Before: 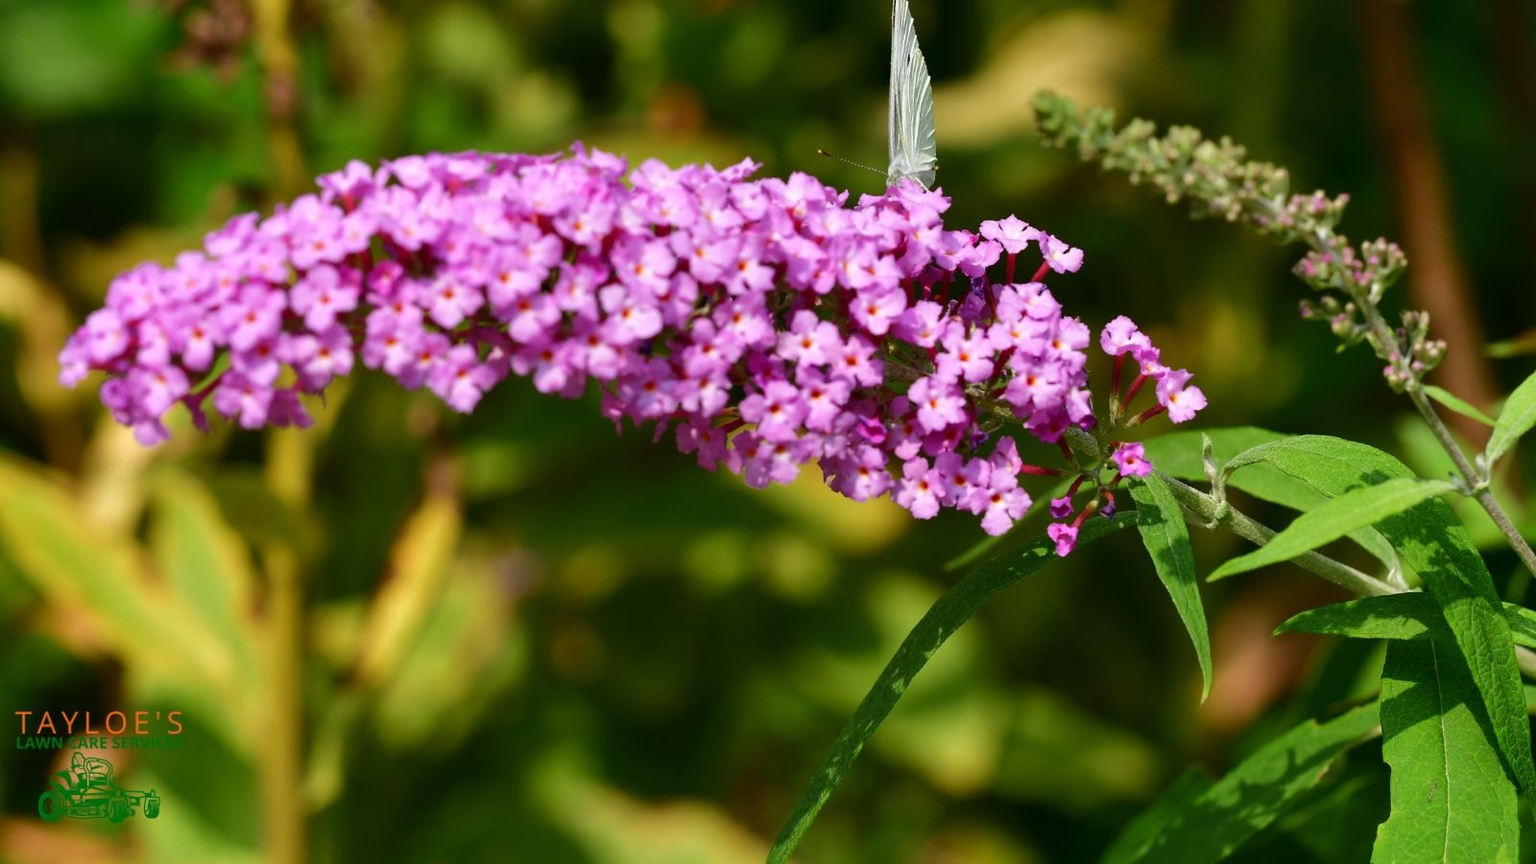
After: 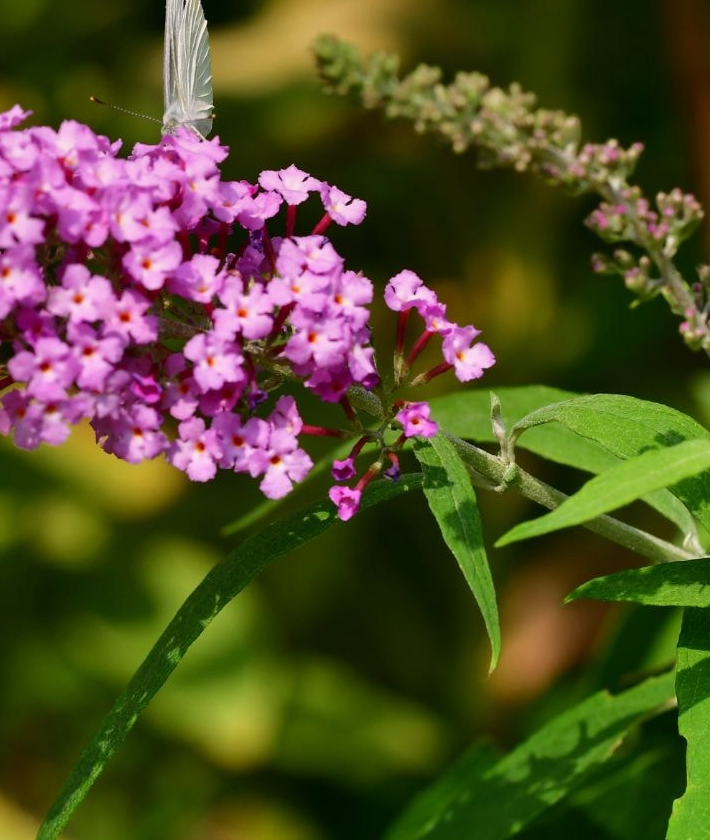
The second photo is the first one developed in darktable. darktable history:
graduated density: density 0.38 EV, hardness 21%, rotation -6.11°, saturation 32%
crop: left 47.628%, top 6.643%, right 7.874%
